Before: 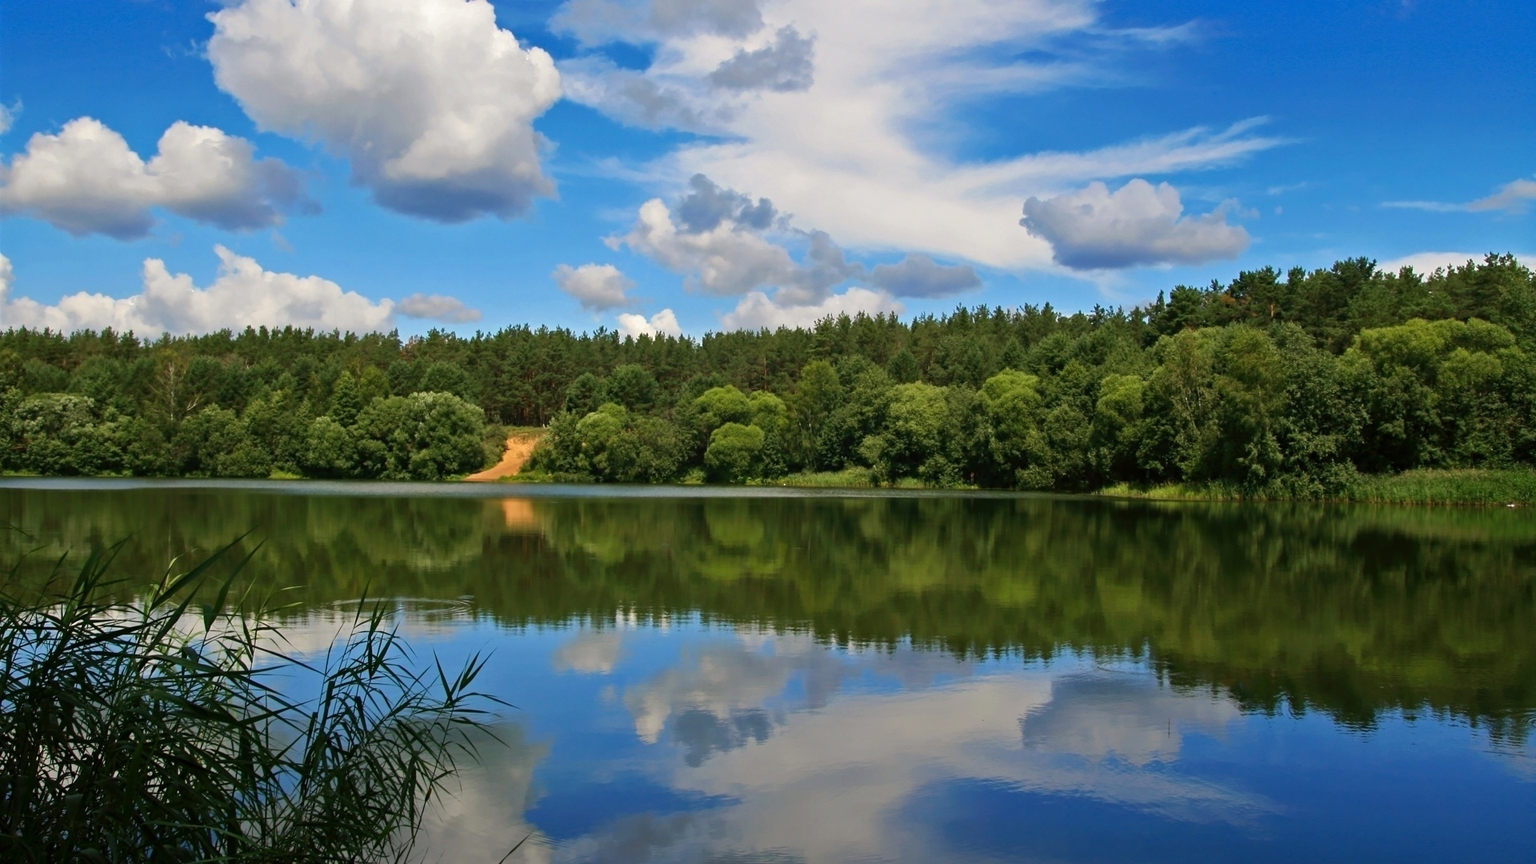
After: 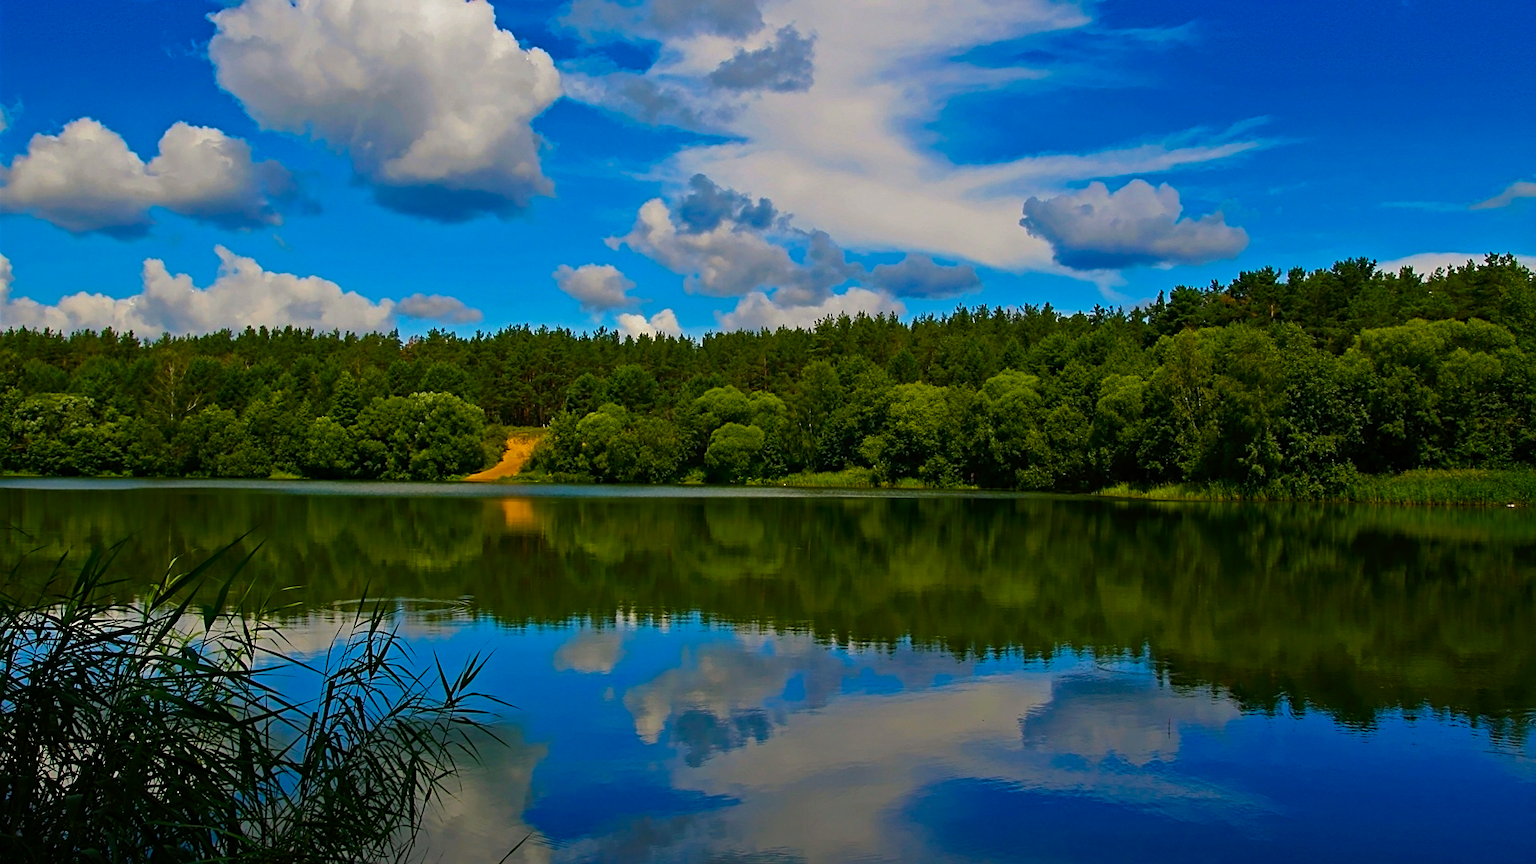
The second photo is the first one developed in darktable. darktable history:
color balance rgb: shadows lift › luminance -5.41%, shadows lift › chroma 1.195%, shadows lift › hue 218.24°, highlights gain › luminance 17.218%, linear chroma grading › mid-tones 8.043%, perceptual saturation grading › global saturation 30.08%, global vibrance 42.891%
exposure: black level correction 0, exposure -0.762 EV, compensate exposure bias true, compensate highlight preservation false
sharpen: on, module defaults
haze removal: compatibility mode true, adaptive false
